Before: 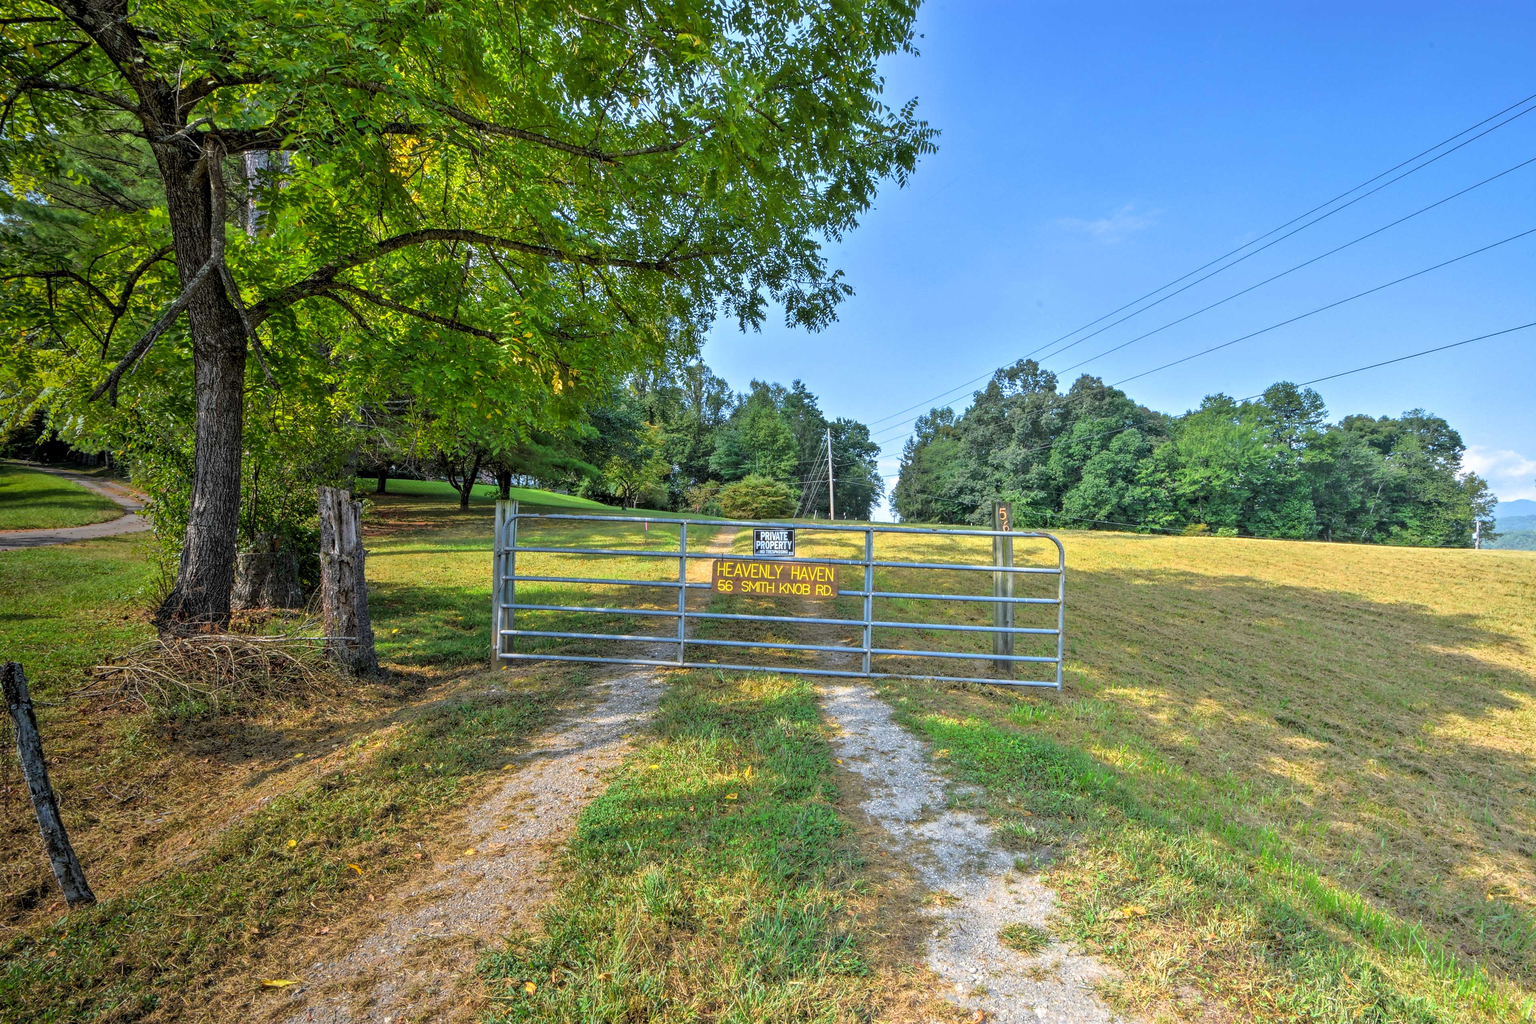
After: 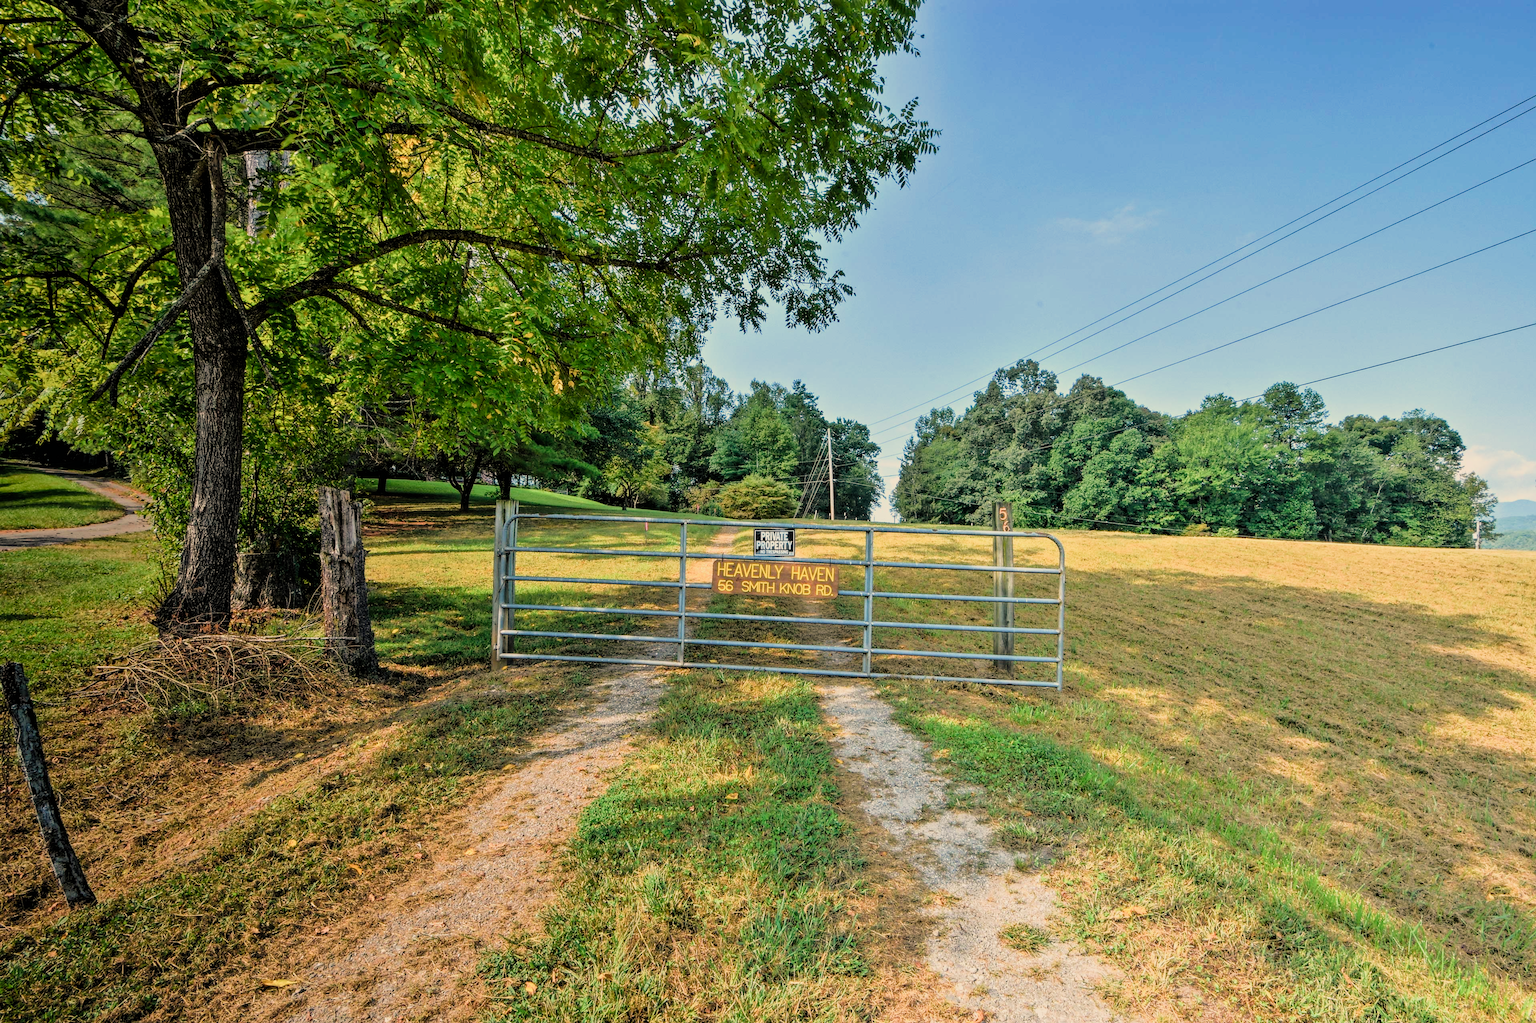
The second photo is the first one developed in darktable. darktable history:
color balance rgb: shadows lift › chroma 2%, shadows lift › hue 219.6°, power › hue 313.2°, highlights gain › chroma 3%, highlights gain › hue 75.6°, global offset › luminance 0.5%, perceptual saturation grading › global saturation 15.33%, perceptual saturation grading › highlights -19.33%, perceptual saturation grading › shadows 20%, global vibrance 20%
filmic rgb: black relative exposure -5 EV, hardness 2.88, contrast 1.3, highlights saturation mix -30%
white balance: red 1.138, green 0.996, blue 0.812
color calibration: illuminant as shot in camera, x 0.369, y 0.376, temperature 4328.46 K, gamut compression 3
